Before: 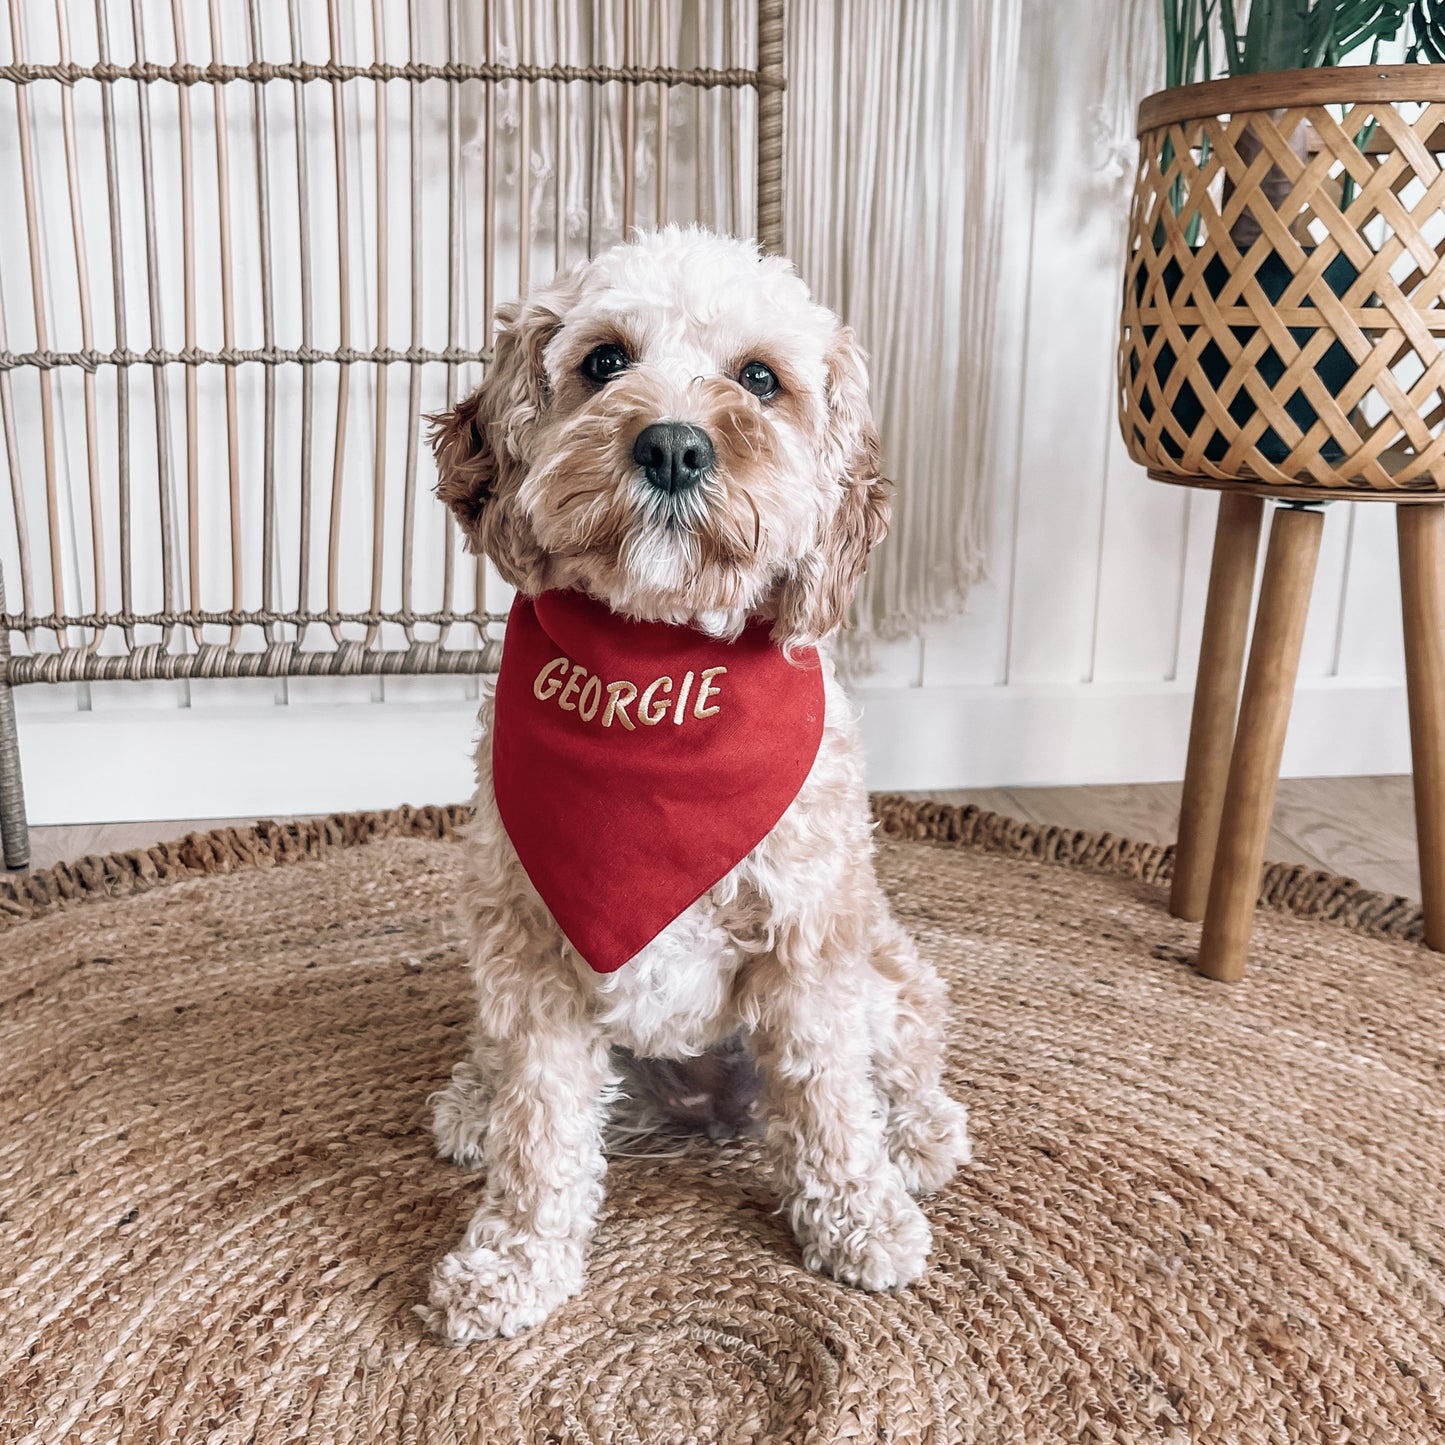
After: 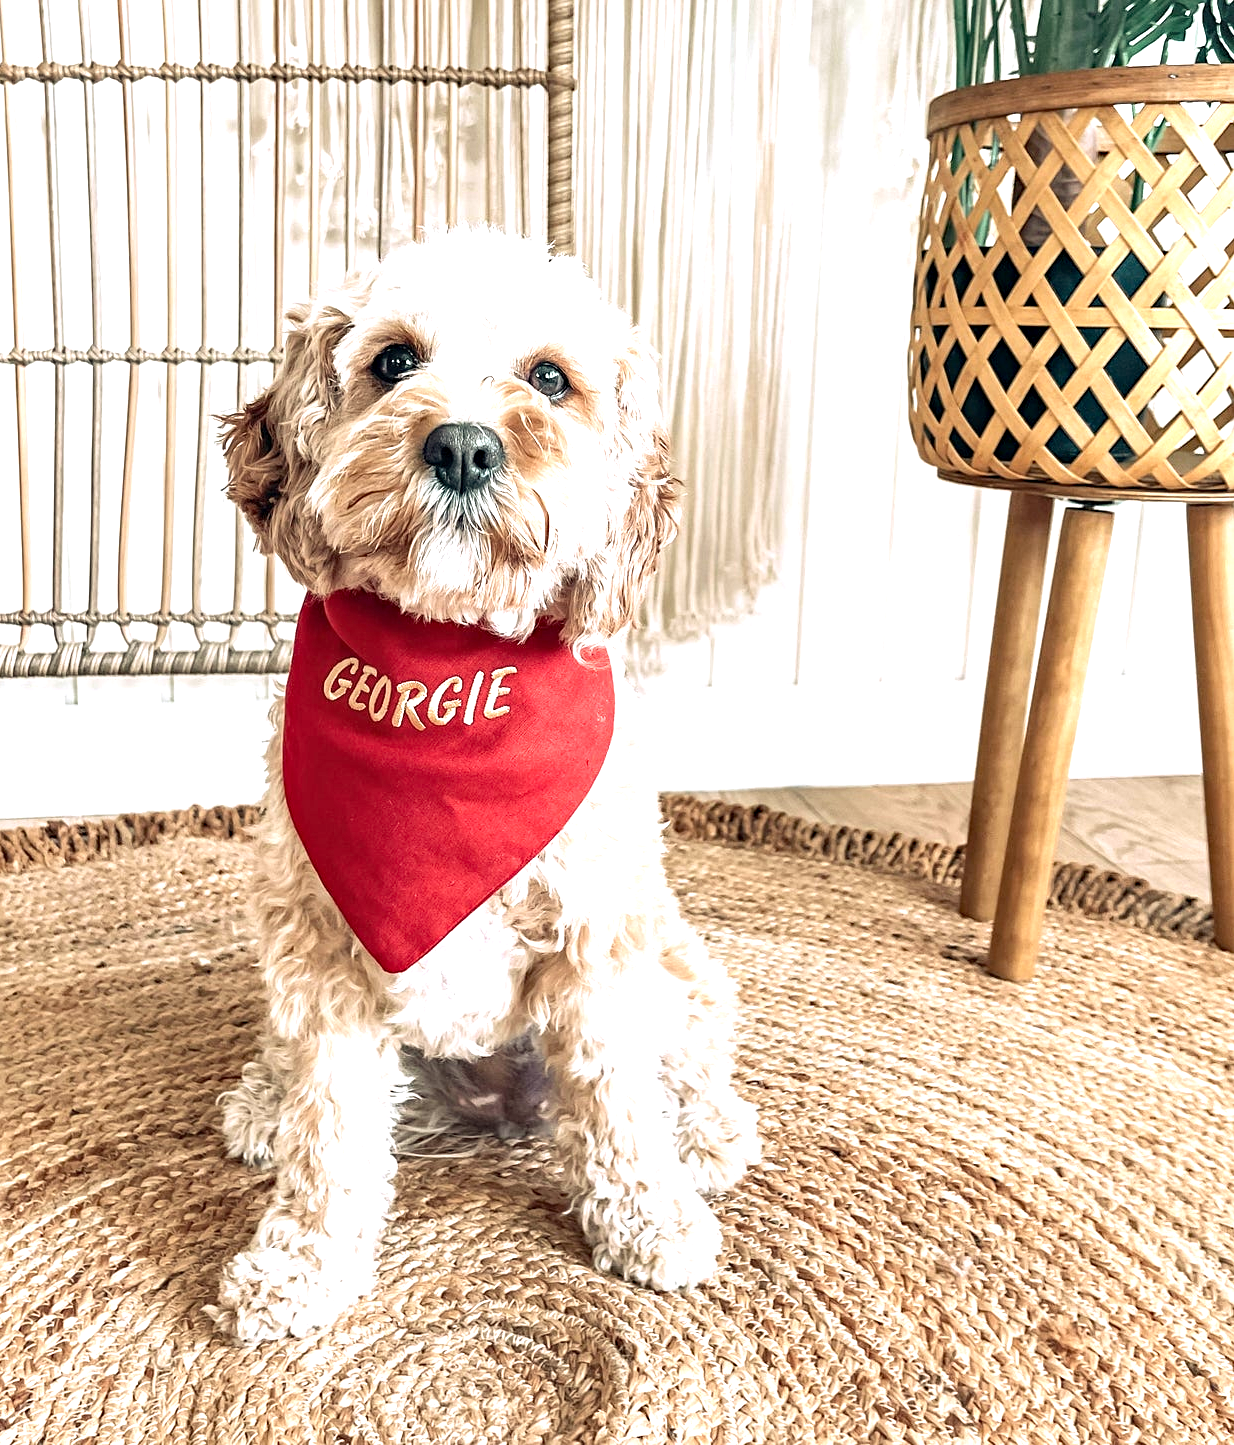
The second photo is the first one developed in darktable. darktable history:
contrast brightness saturation: contrast 0.08, saturation 0.02
exposure: black level correction 0, exposure 1.1 EV, compensate exposure bias true, compensate highlight preservation false
sharpen: amount 0.2
rgb curve: curves: ch2 [(0, 0) (0.567, 0.512) (1, 1)], mode RGB, independent channels
white balance: emerald 1
crop and rotate: left 14.584%
haze removal: compatibility mode true, adaptive false
